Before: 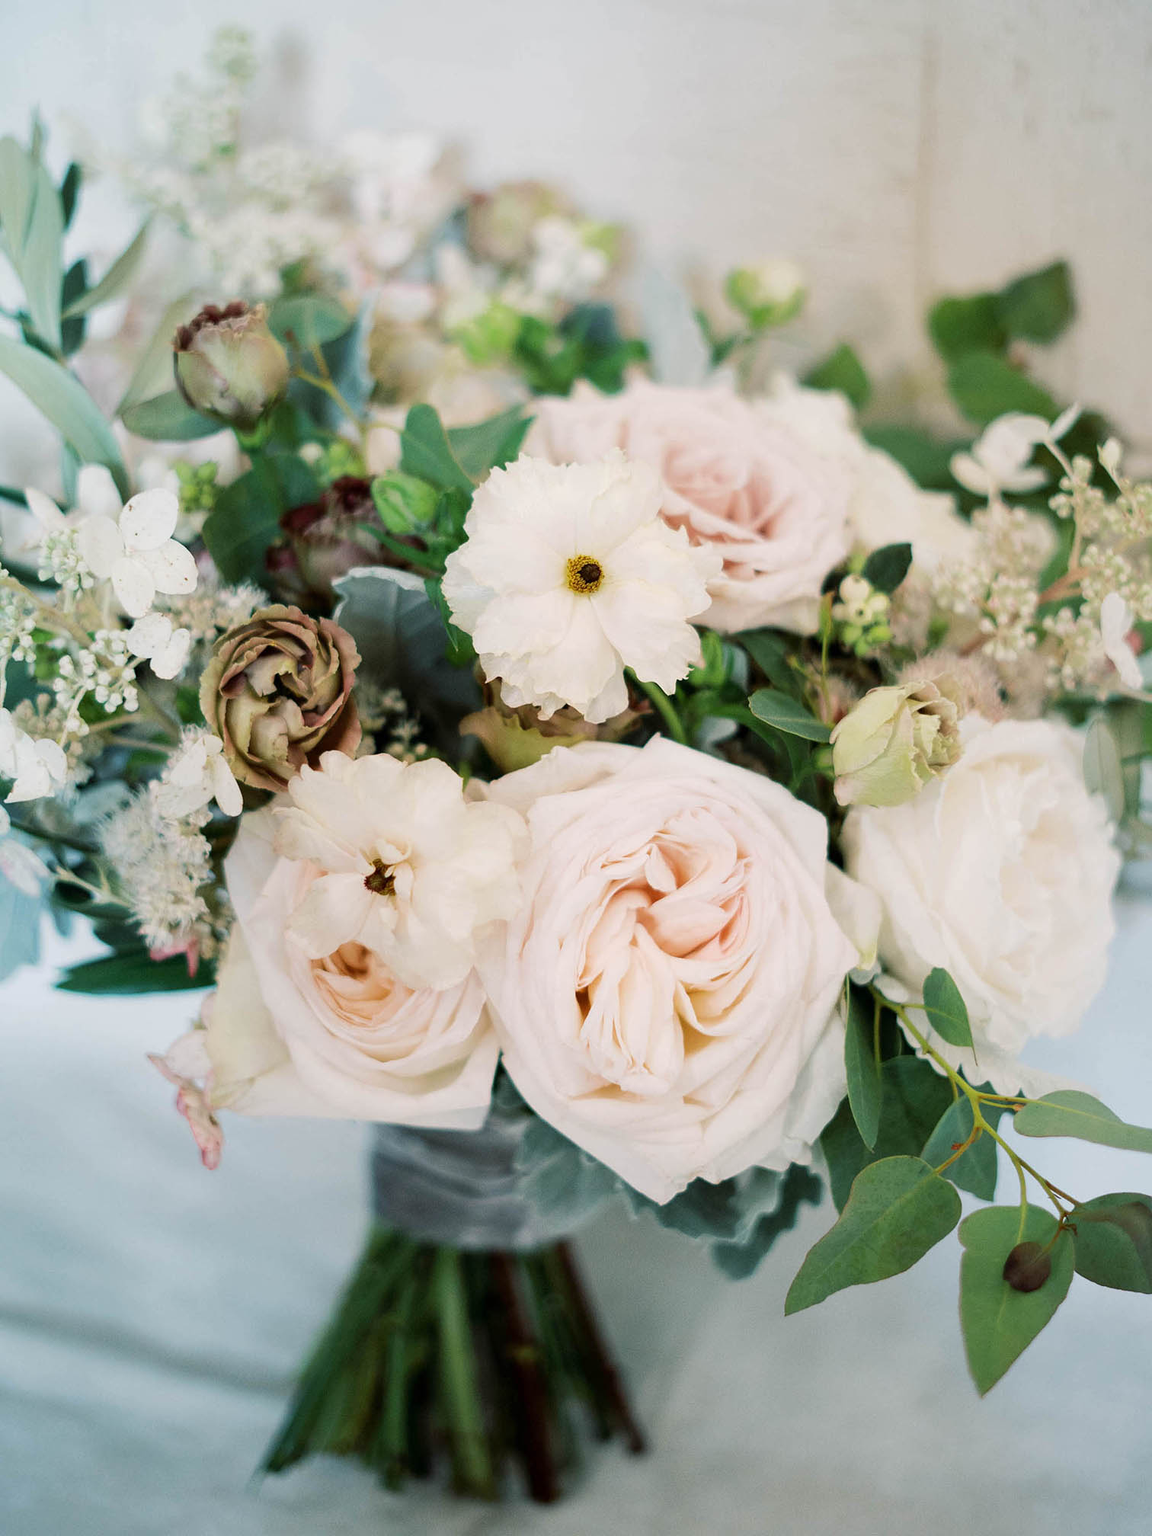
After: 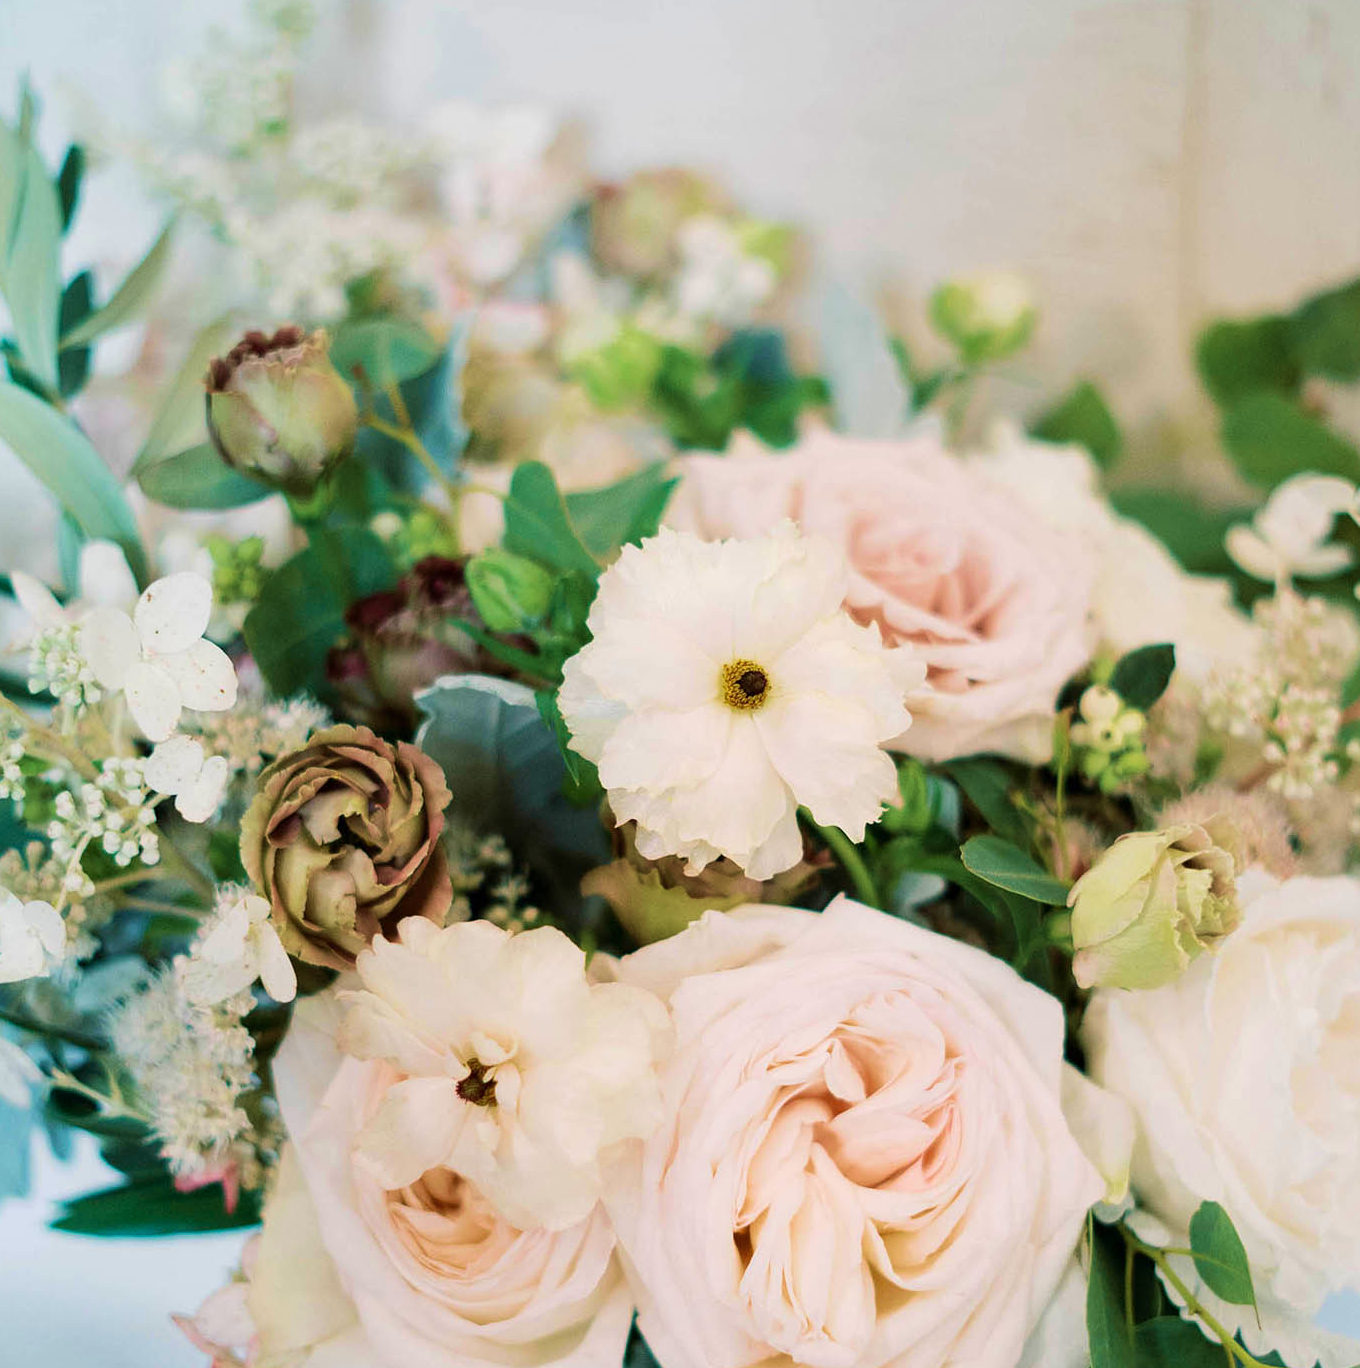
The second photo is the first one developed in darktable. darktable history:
crop: left 1.509%, top 3.452%, right 7.696%, bottom 28.452%
velvia: strength 45%
